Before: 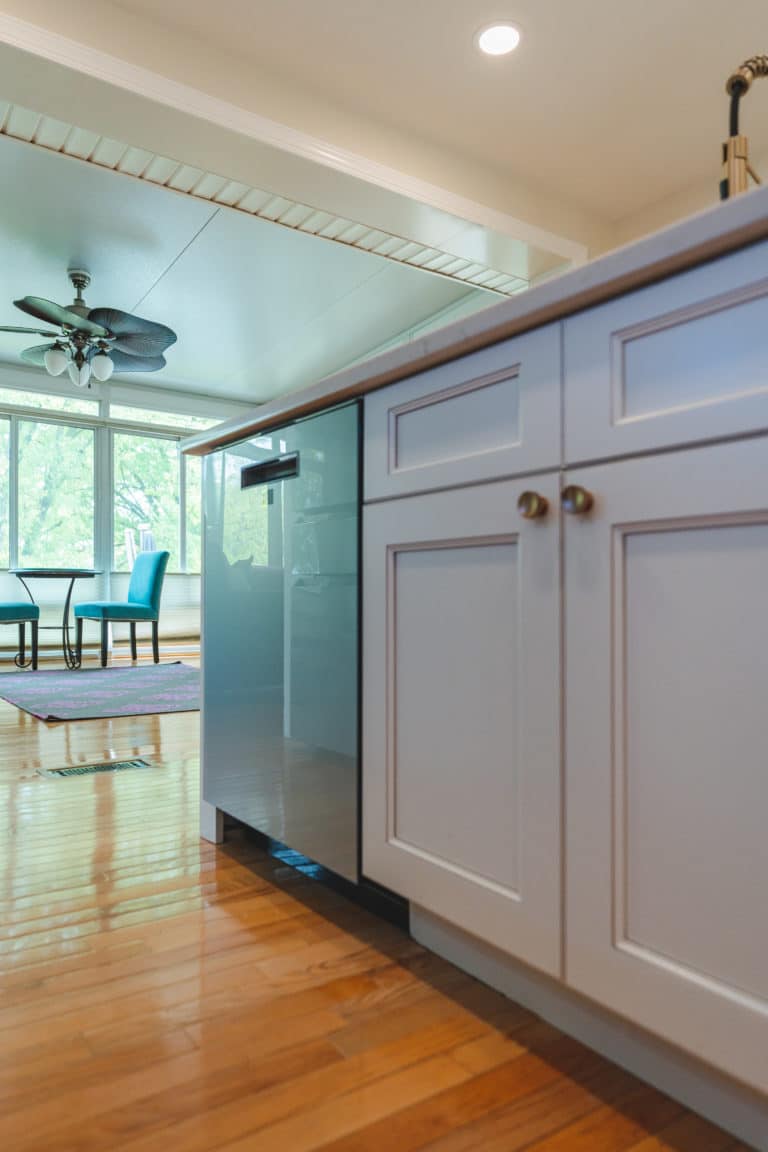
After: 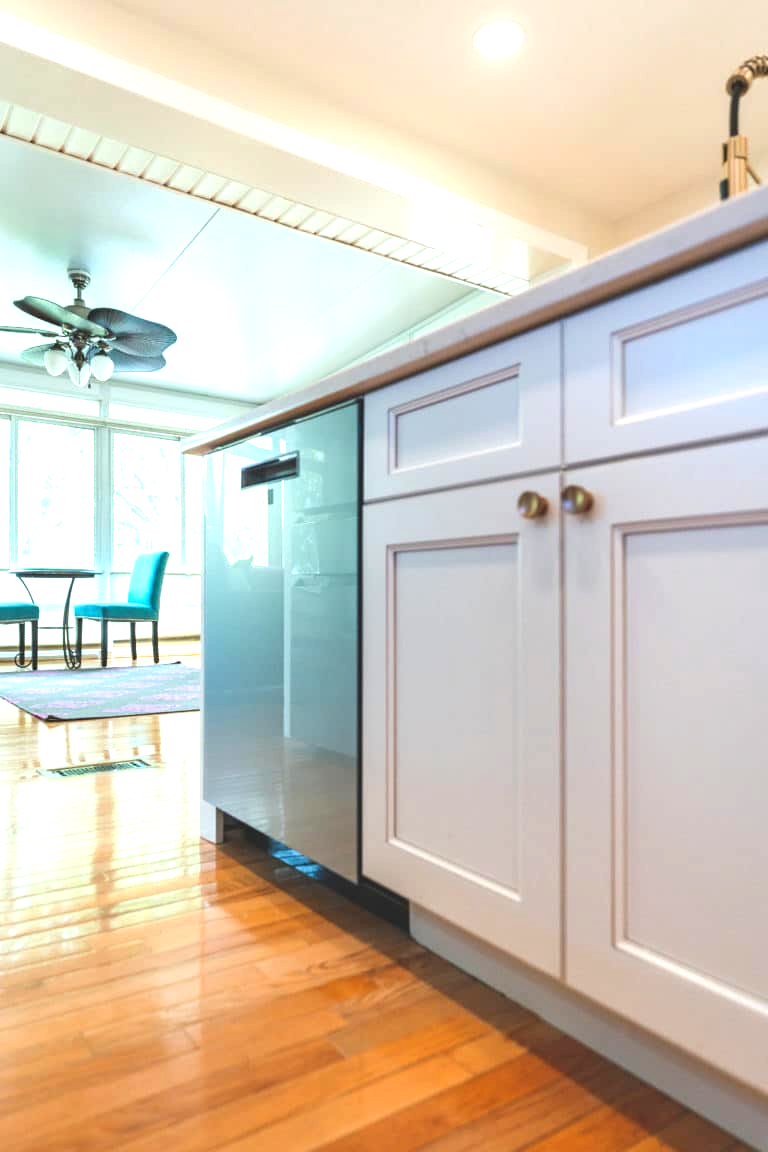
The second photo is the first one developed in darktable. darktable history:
exposure: black level correction 0, exposure 1.095 EV, compensate highlight preservation false
